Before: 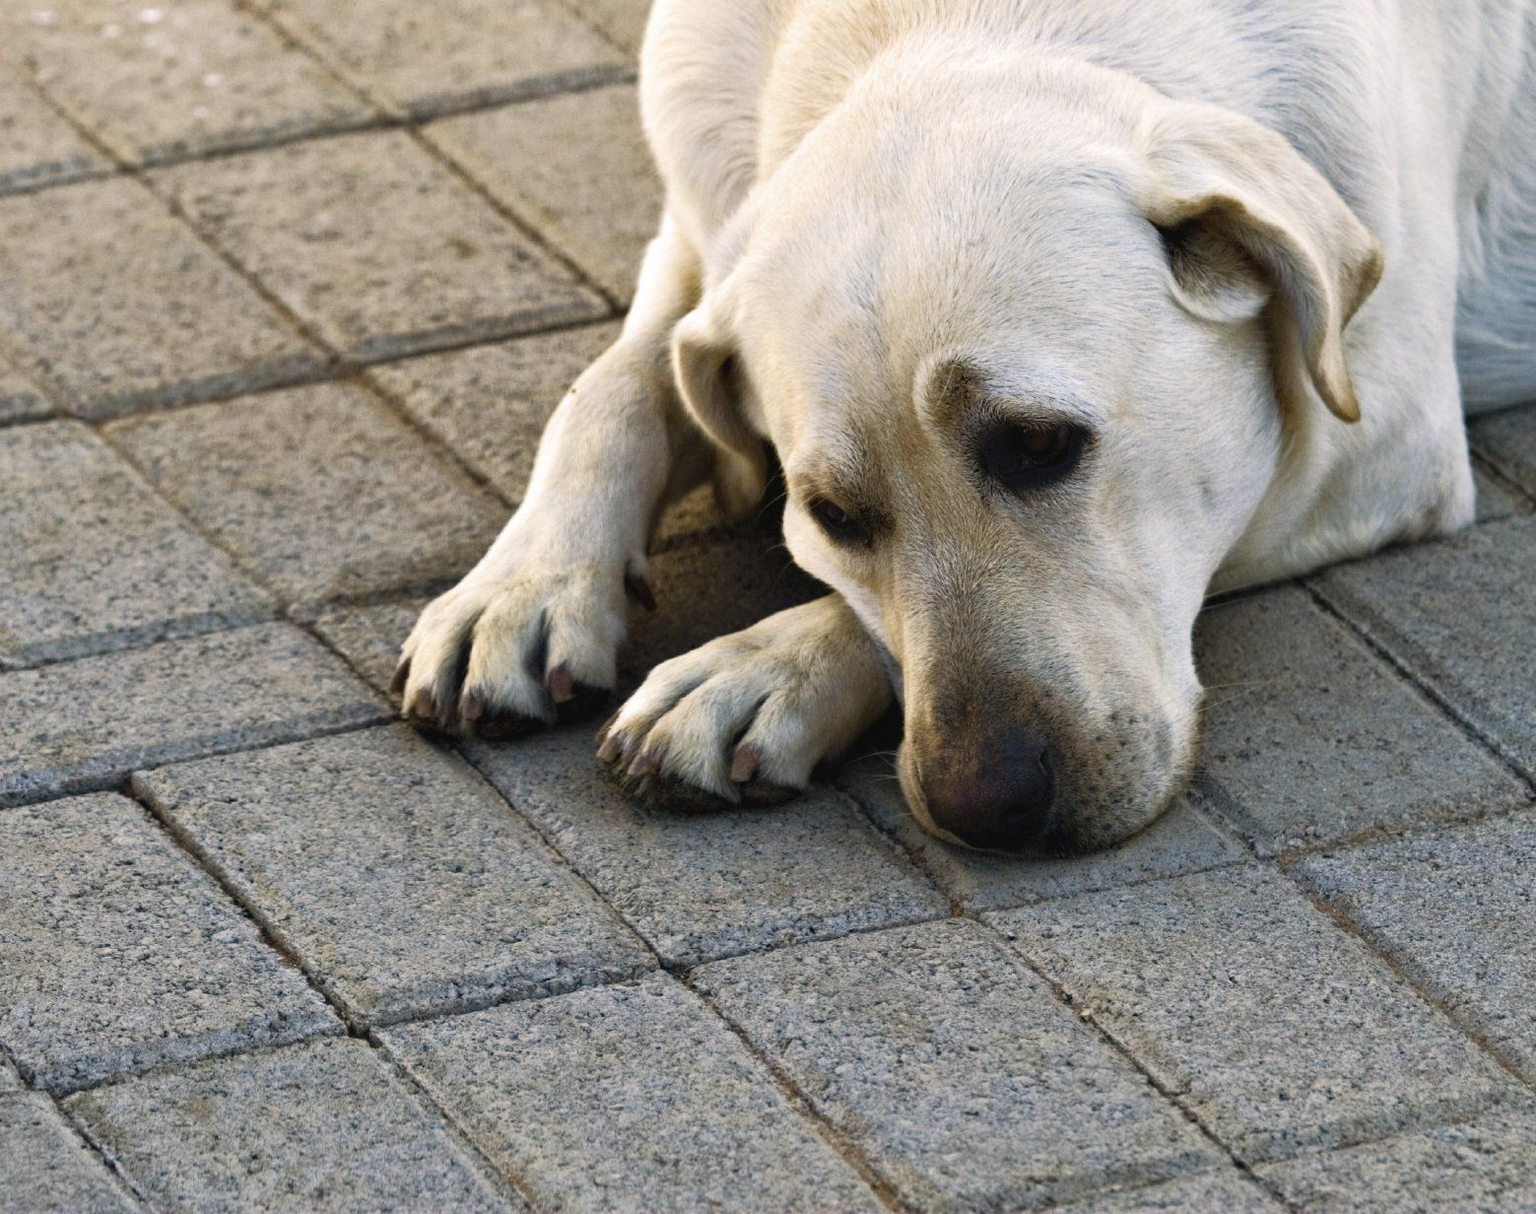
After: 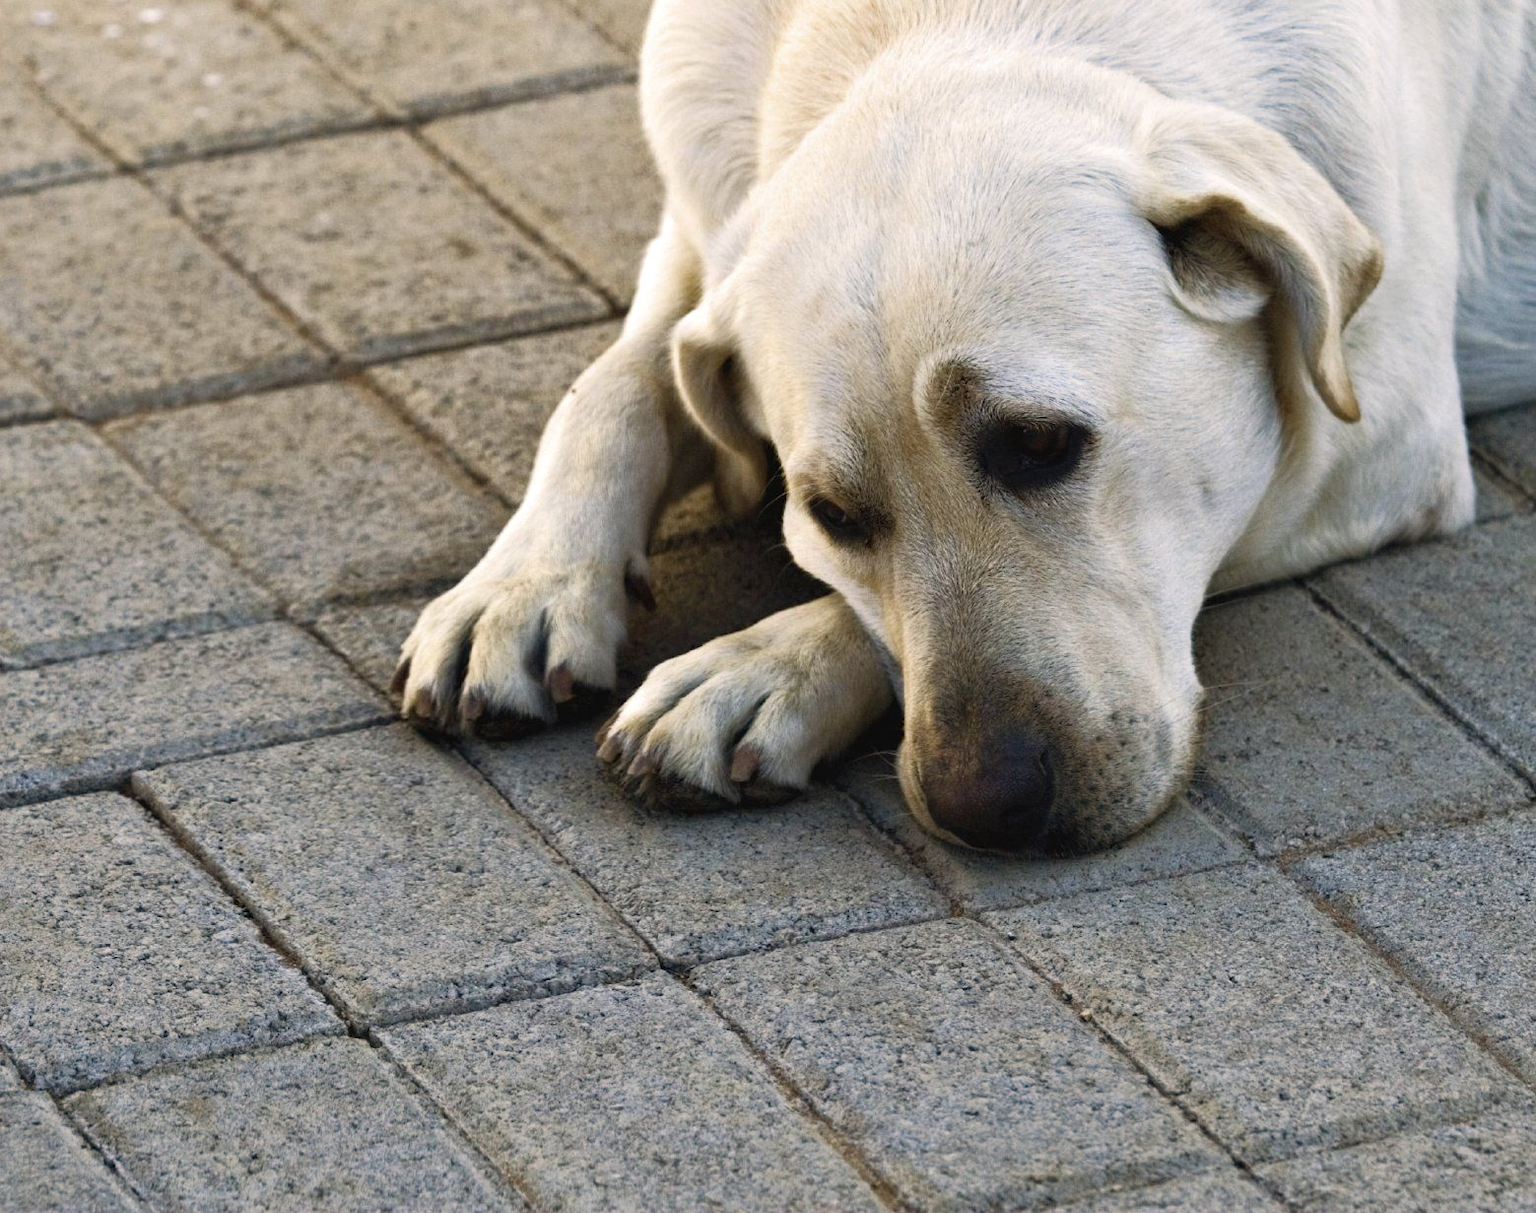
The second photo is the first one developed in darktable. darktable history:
tone equalizer: mask exposure compensation -0.498 EV
